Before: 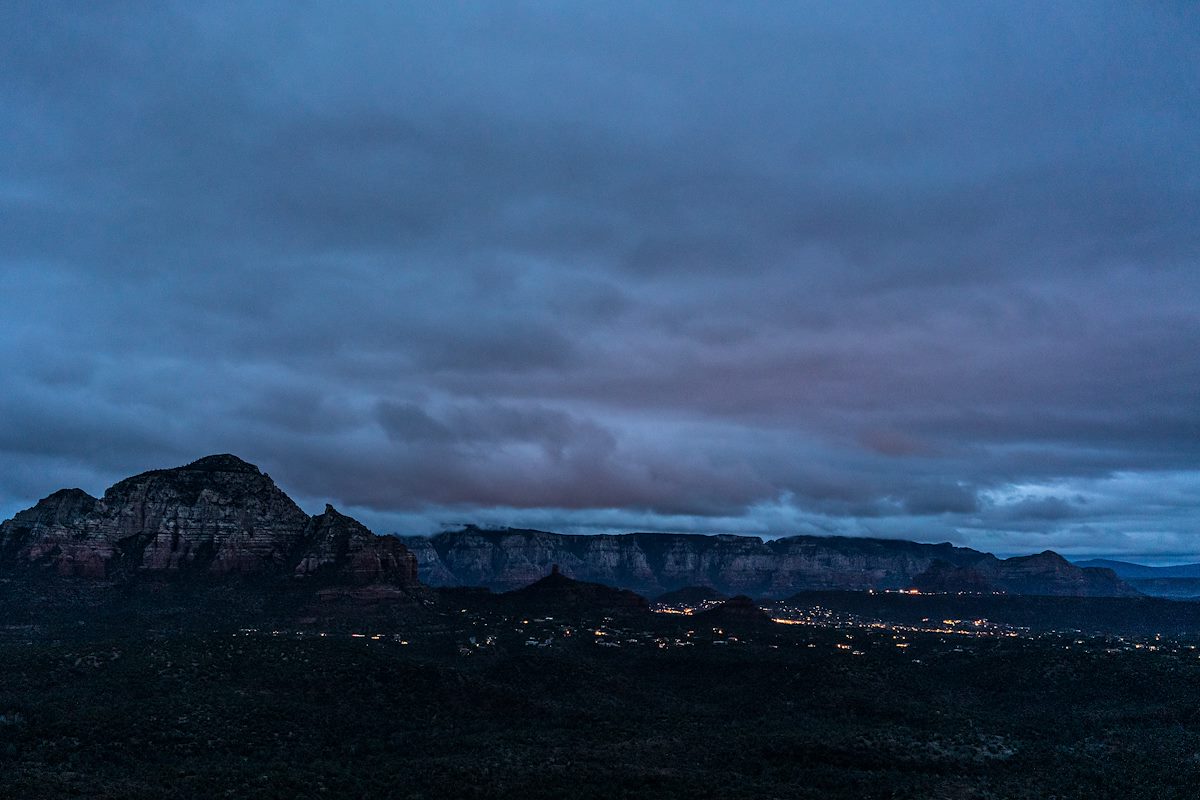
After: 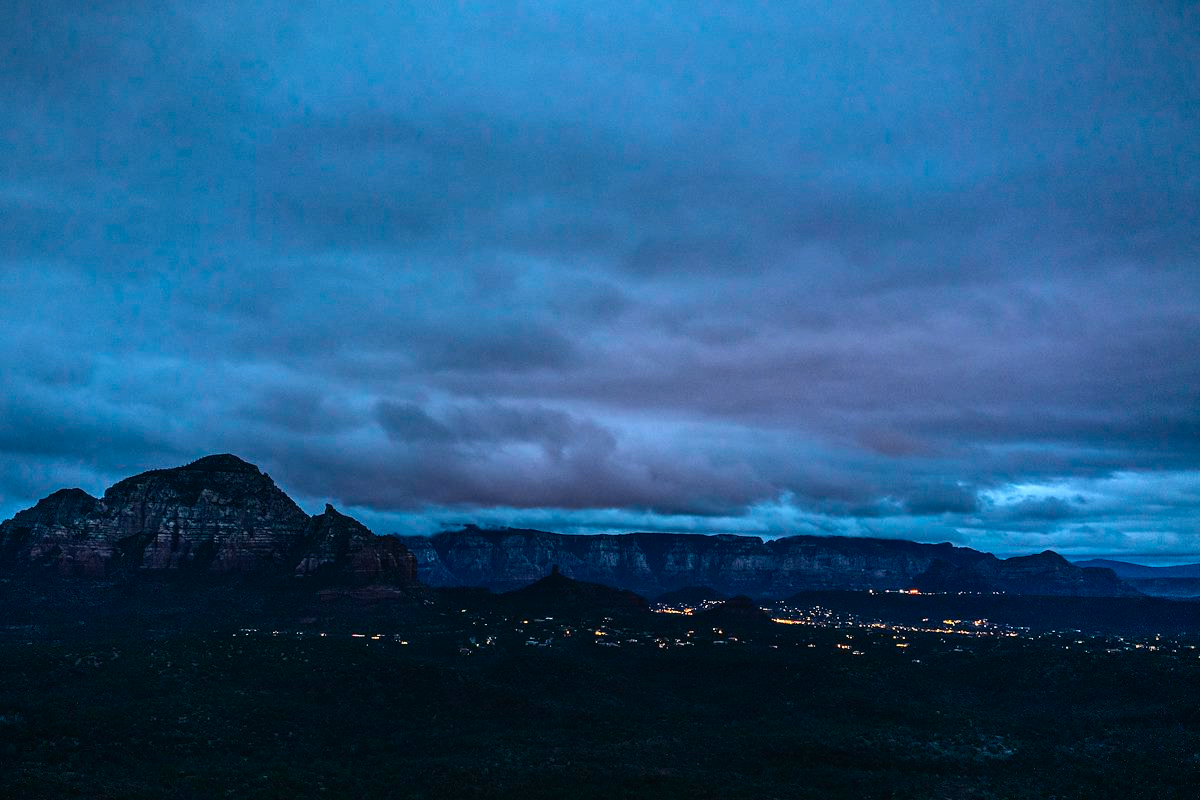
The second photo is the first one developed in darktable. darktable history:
exposure: exposure -0.055 EV, compensate highlight preservation false
vignetting: fall-off radius 60.87%, brightness -0.582, saturation -0.116, center (-0.028, 0.234)
tone curve: curves: ch0 [(0, 0.018) (0.162, 0.128) (0.434, 0.478) (0.667, 0.785) (0.819, 0.943) (1, 0.991)]; ch1 [(0, 0) (0.402, 0.36) (0.476, 0.449) (0.506, 0.505) (0.523, 0.518) (0.579, 0.626) (0.641, 0.668) (0.693, 0.745) (0.861, 0.934) (1, 1)]; ch2 [(0, 0) (0.424, 0.388) (0.483, 0.472) (0.503, 0.505) (0.521, 0.519) (0.547, 0.581) (0.582, 0.648) (0.699, 0.759) (0.997, 0.858)], color space Lab, independent channels, preserve colors none
